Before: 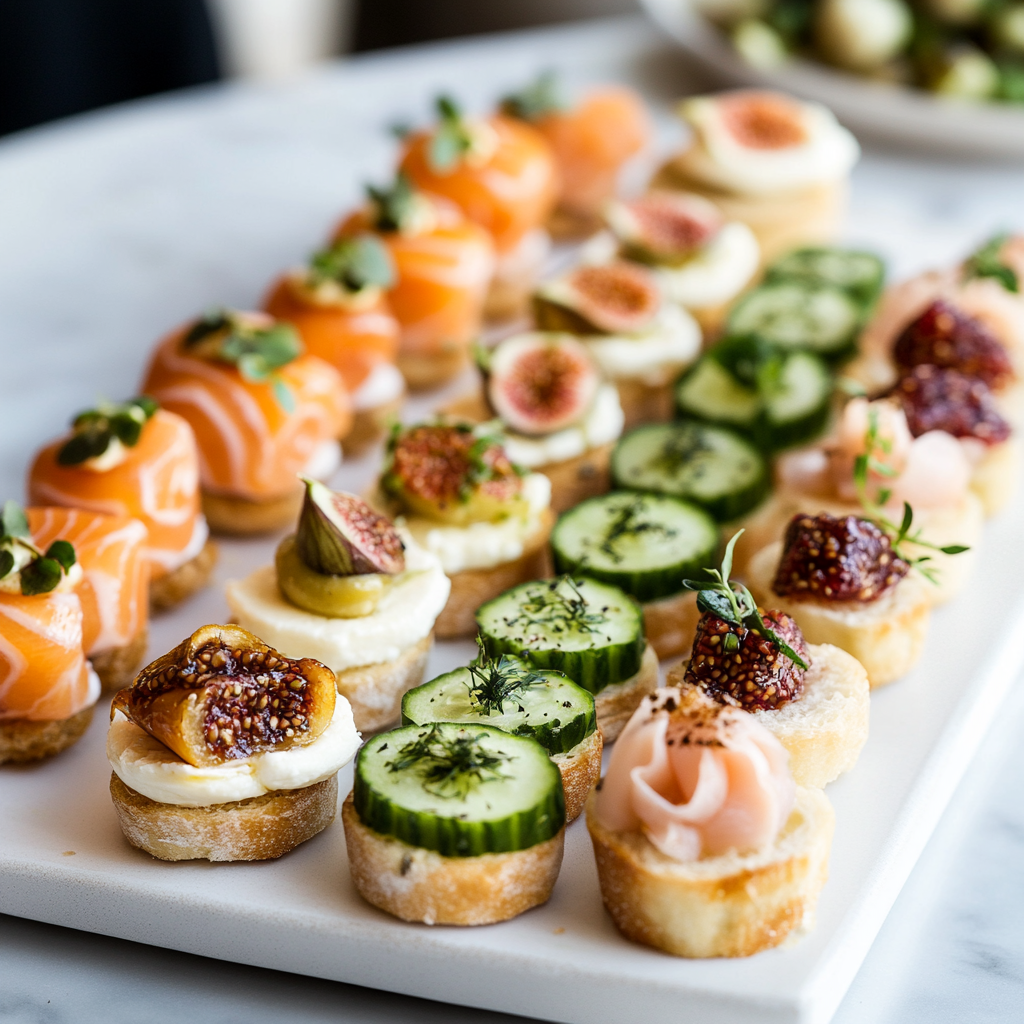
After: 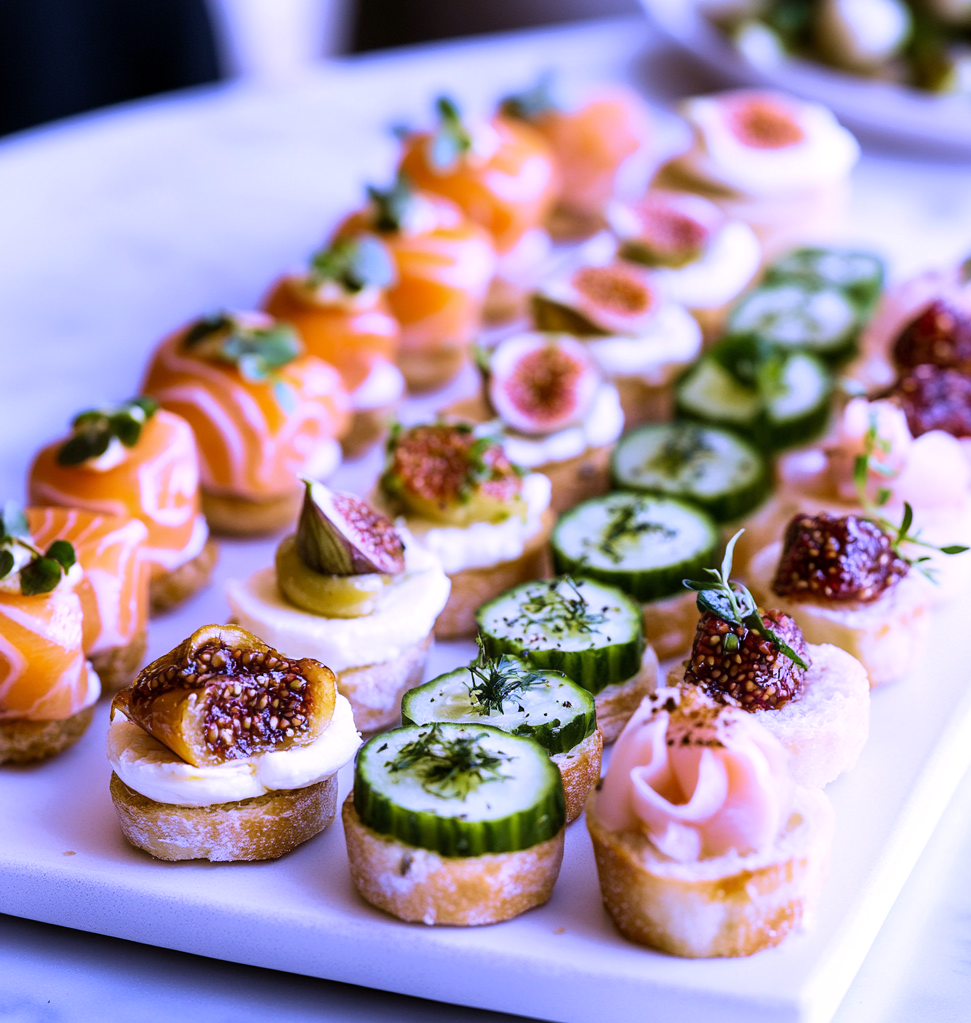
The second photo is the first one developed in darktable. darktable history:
crop and rotate: right 5.167%
velvia: strength 29%
white balance: red 0.98, blue 1.61
